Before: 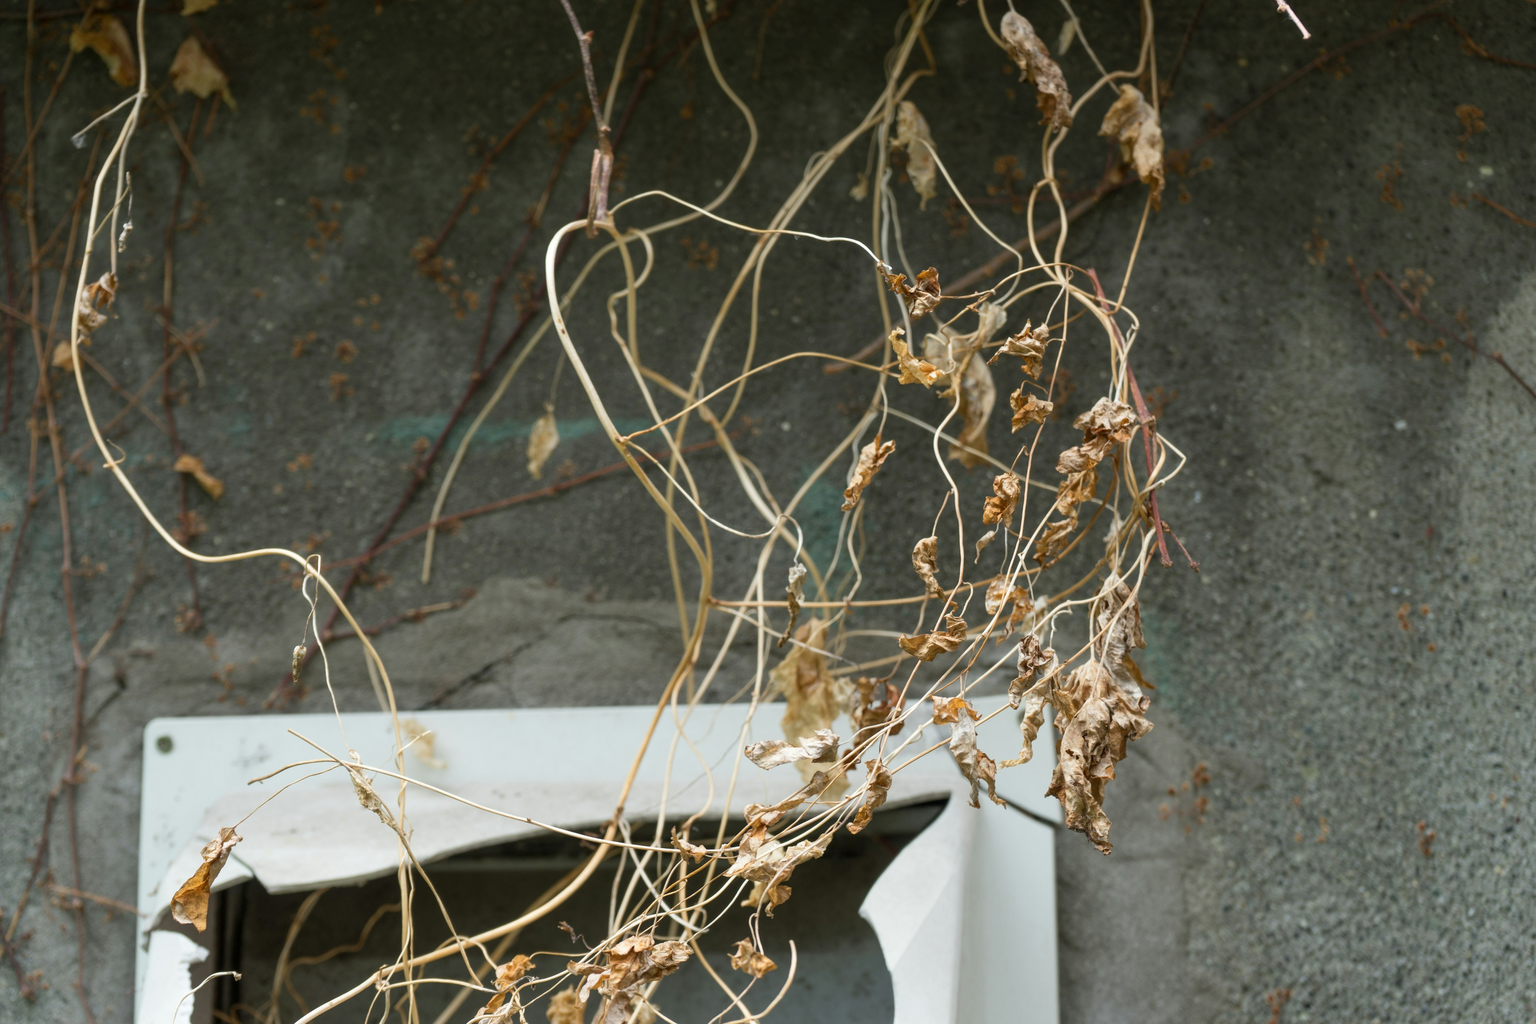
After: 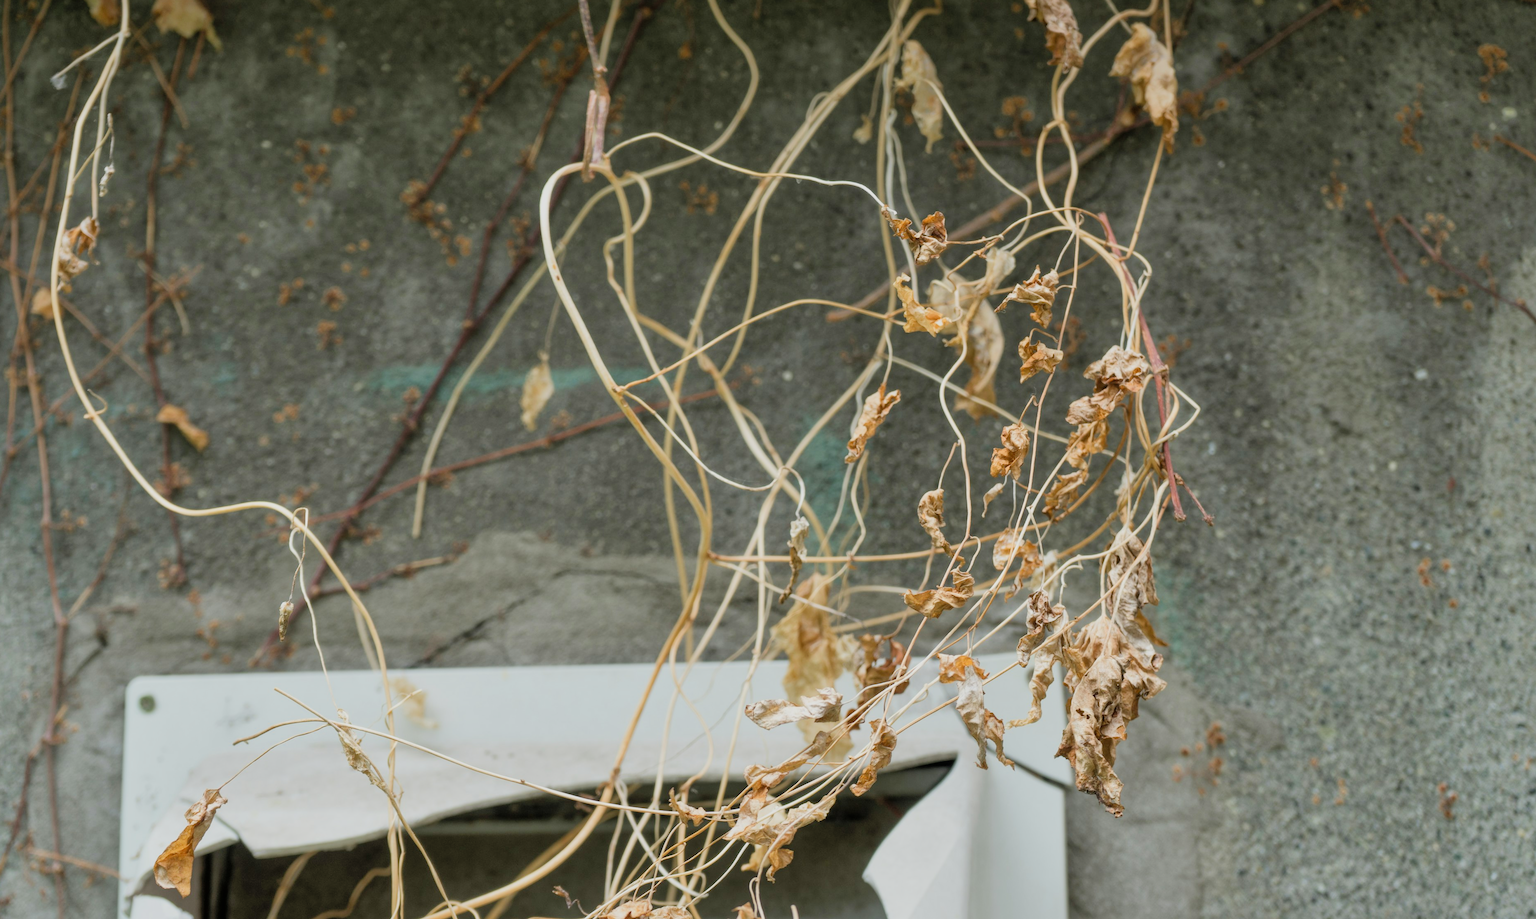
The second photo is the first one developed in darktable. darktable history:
crop: left 1.45%, top 6.09%, right 1.513%, bottom 6.732%
exposure: black level correction 0, exposure 0.696 EV, compensate highlight preservation false
shadows and highlights: on, module defaults
filmic rgb: black relative exposure -7.65 EV, white relative exposure 4.56 EV, hardness 3.61
